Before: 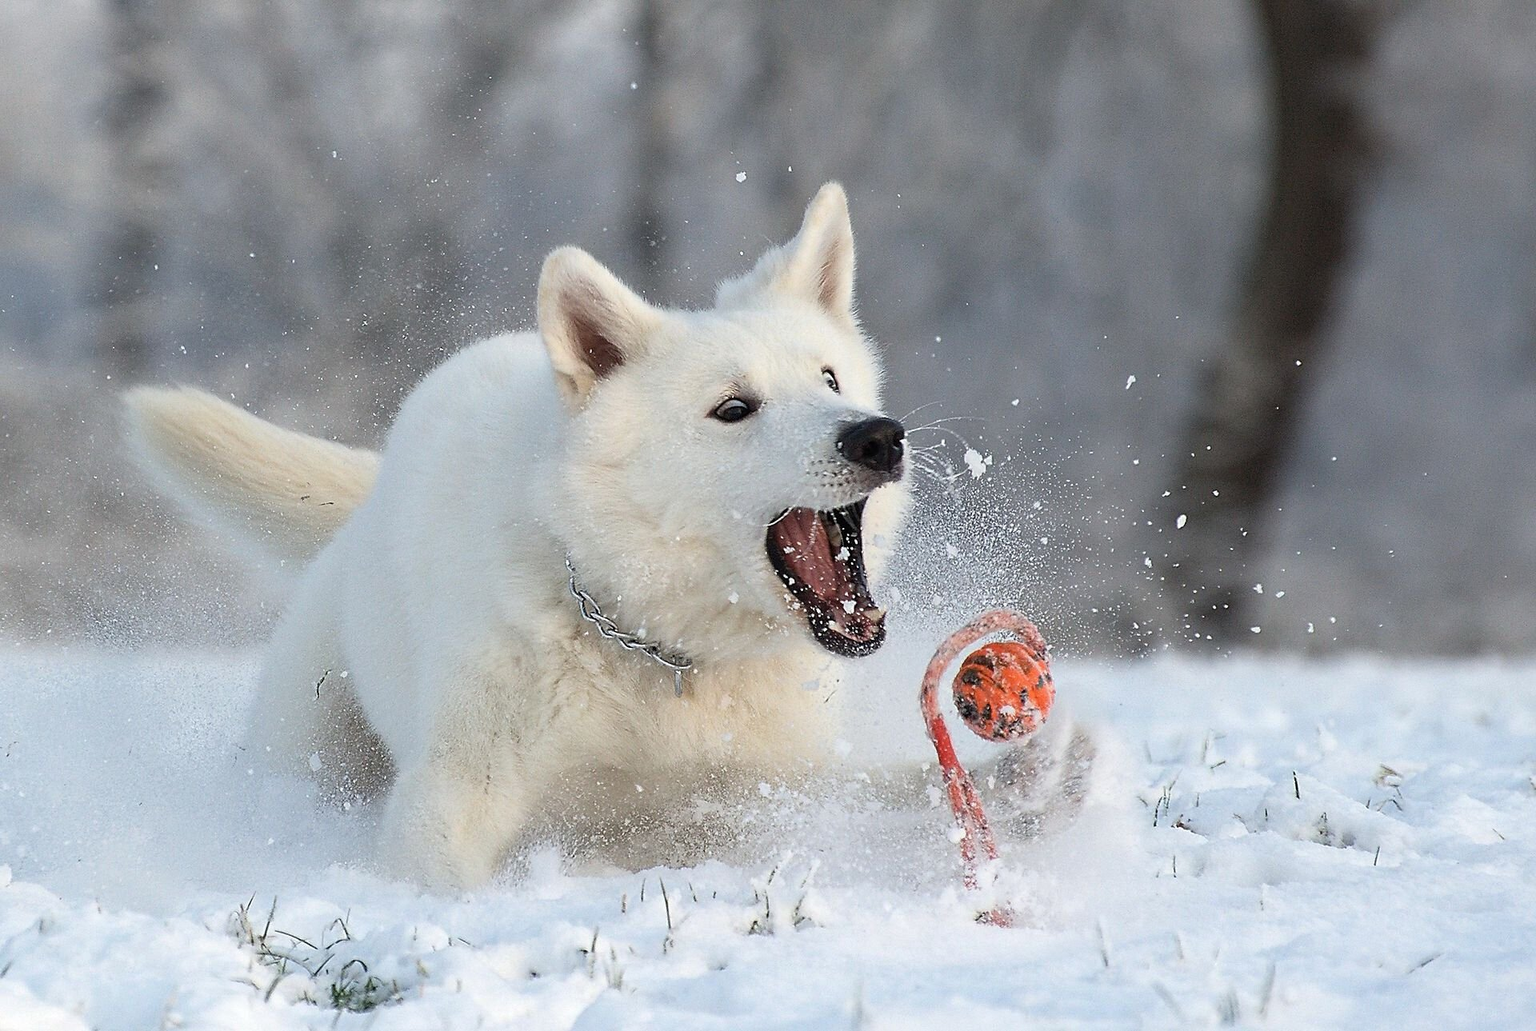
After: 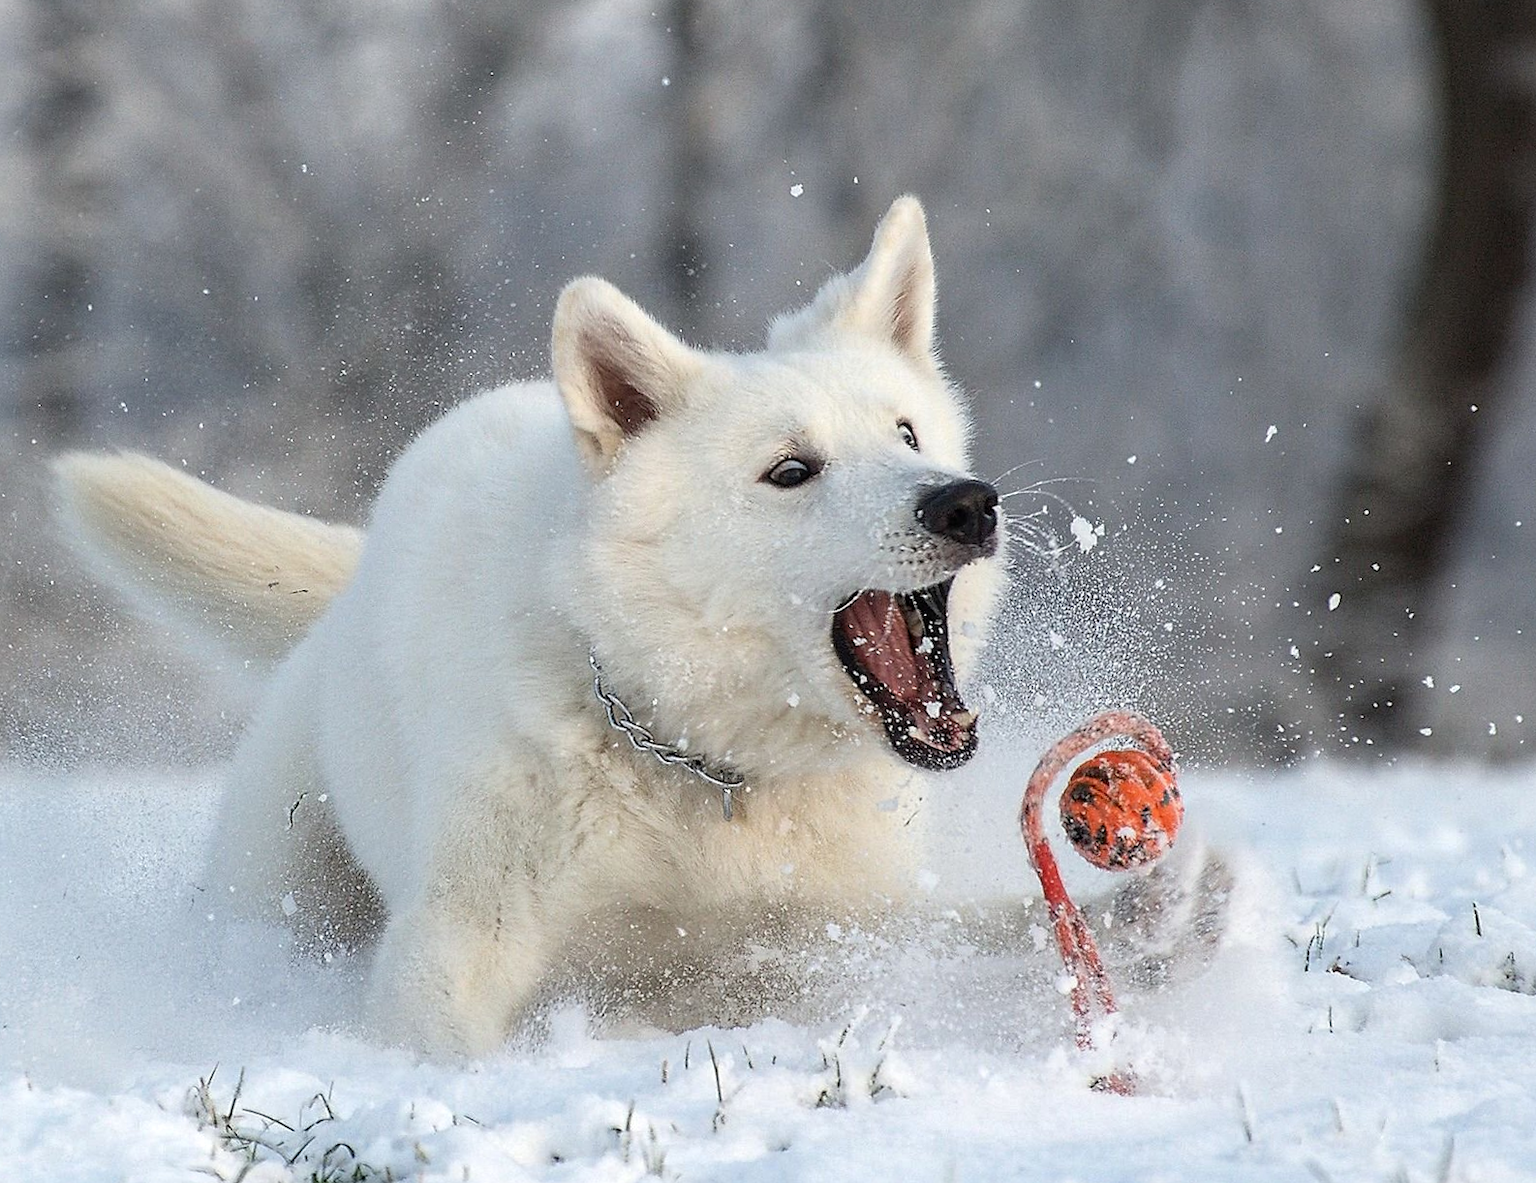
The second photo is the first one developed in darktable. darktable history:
local contrast: on, module defaults
crop and rotate: angle 0.628°, left 4.474%, top 1.208%, right 11.536%, bottom 2.384%
